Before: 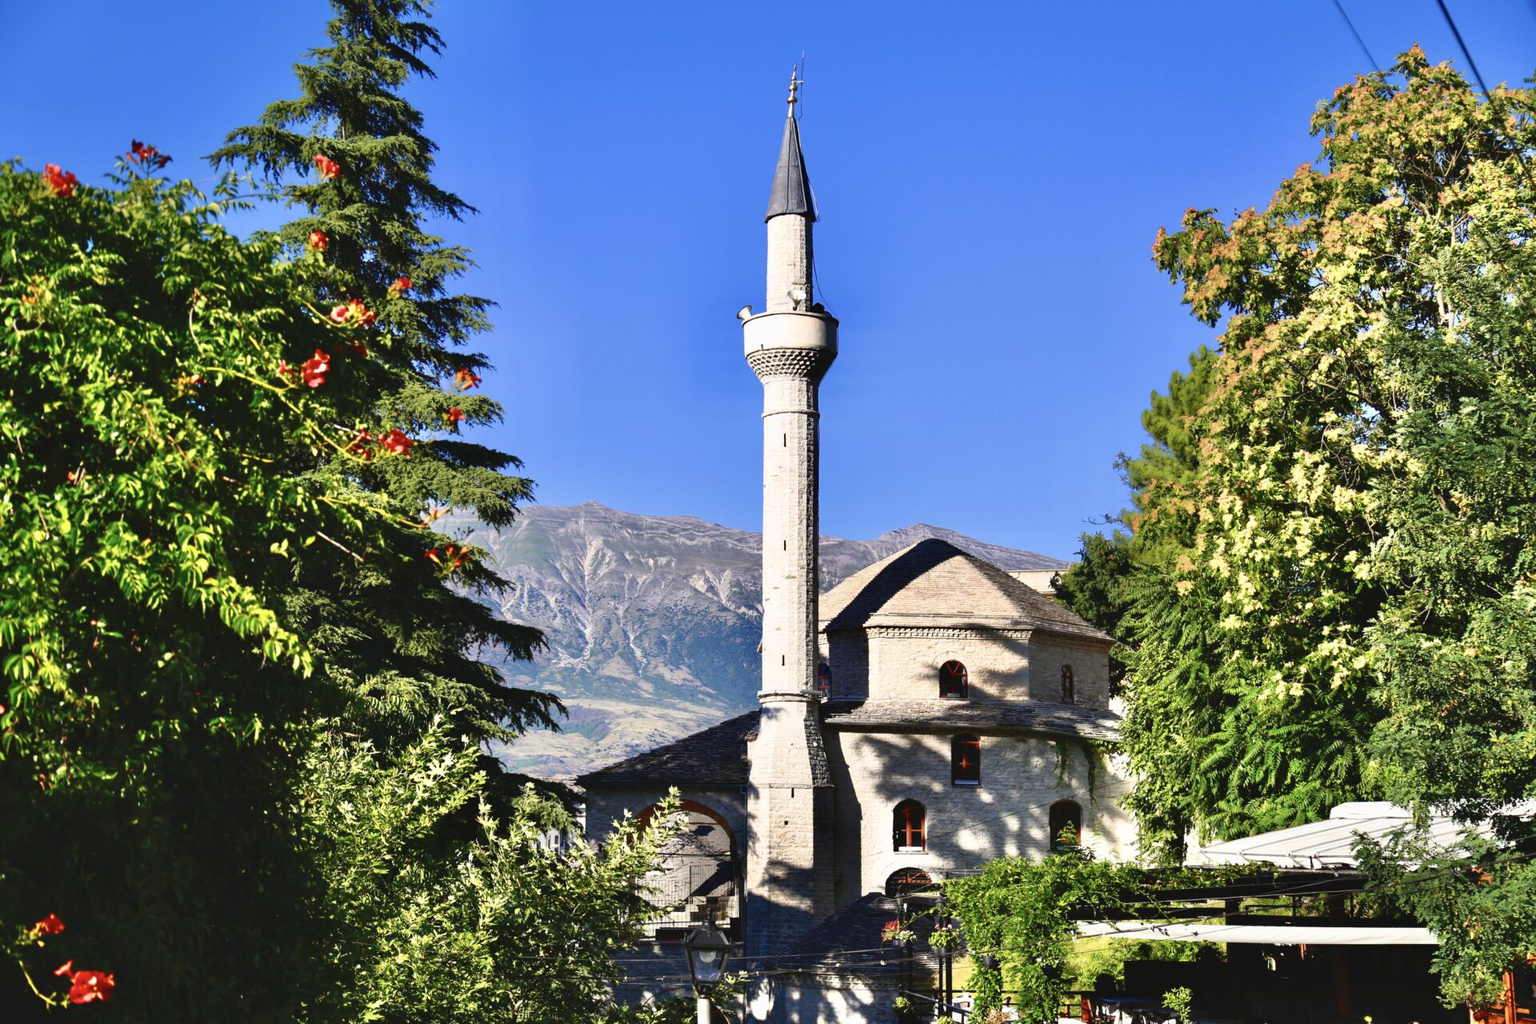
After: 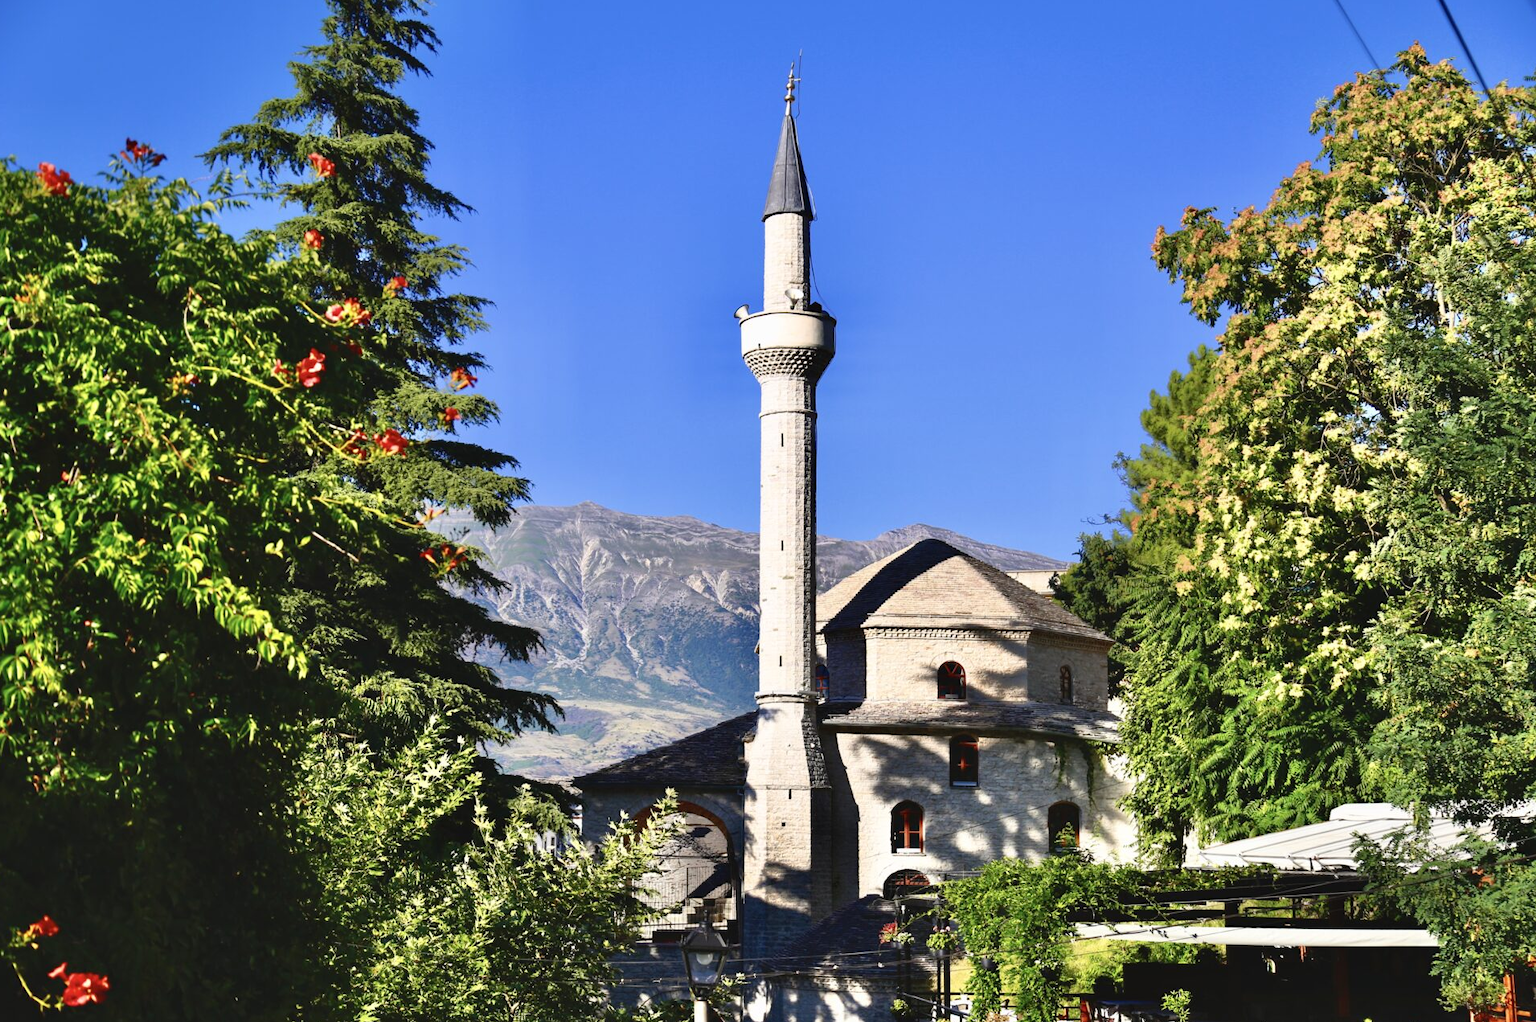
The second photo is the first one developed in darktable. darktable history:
crop and rotate: left 0.457%, top 0.269%, bottom 0.285%
